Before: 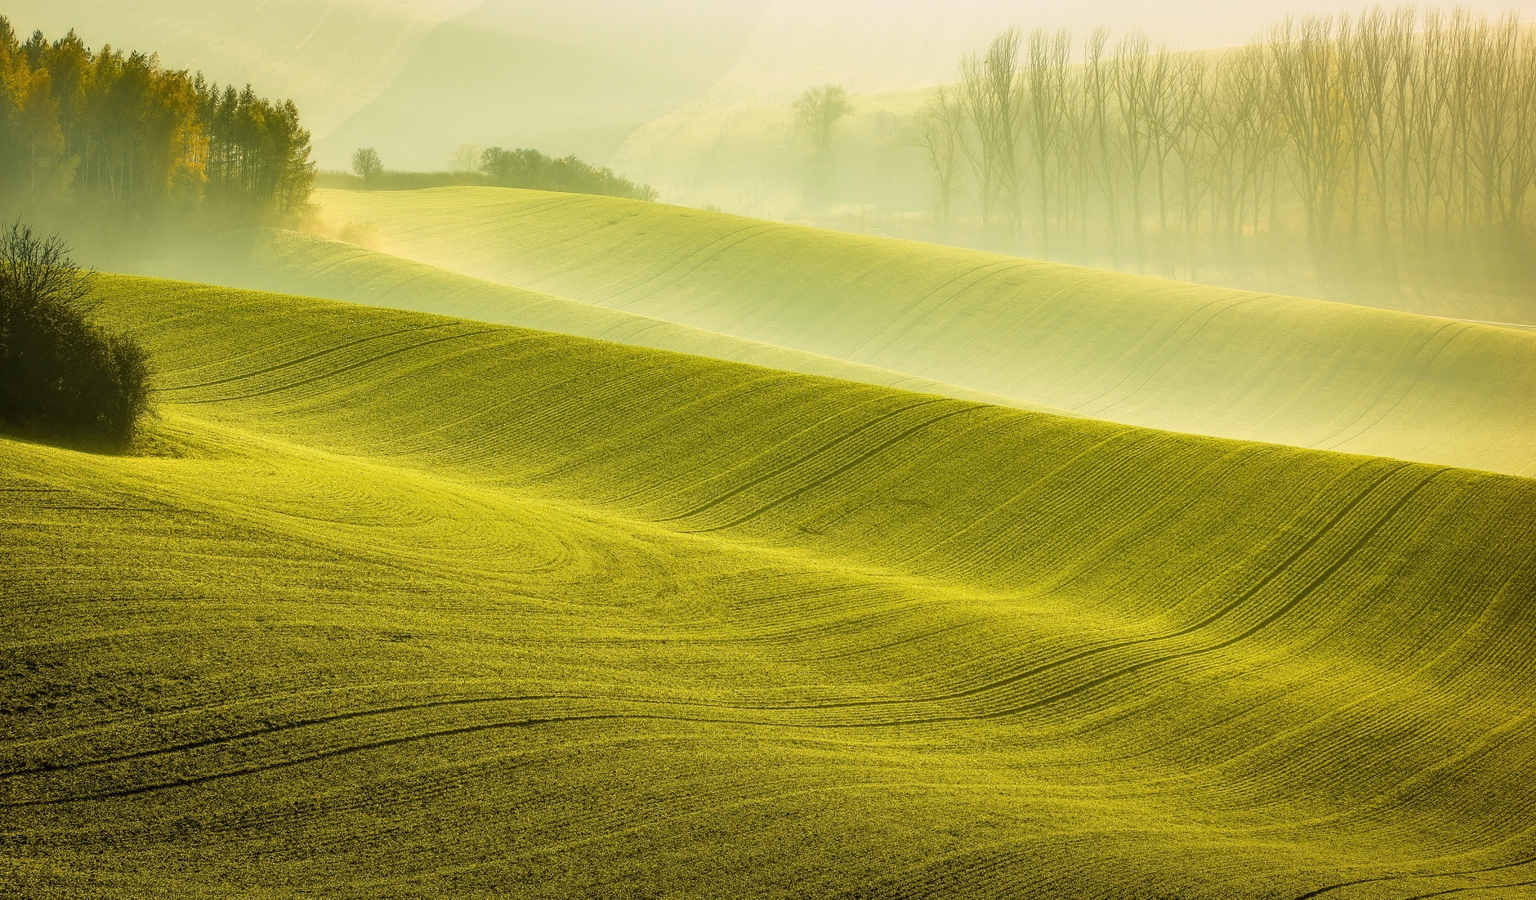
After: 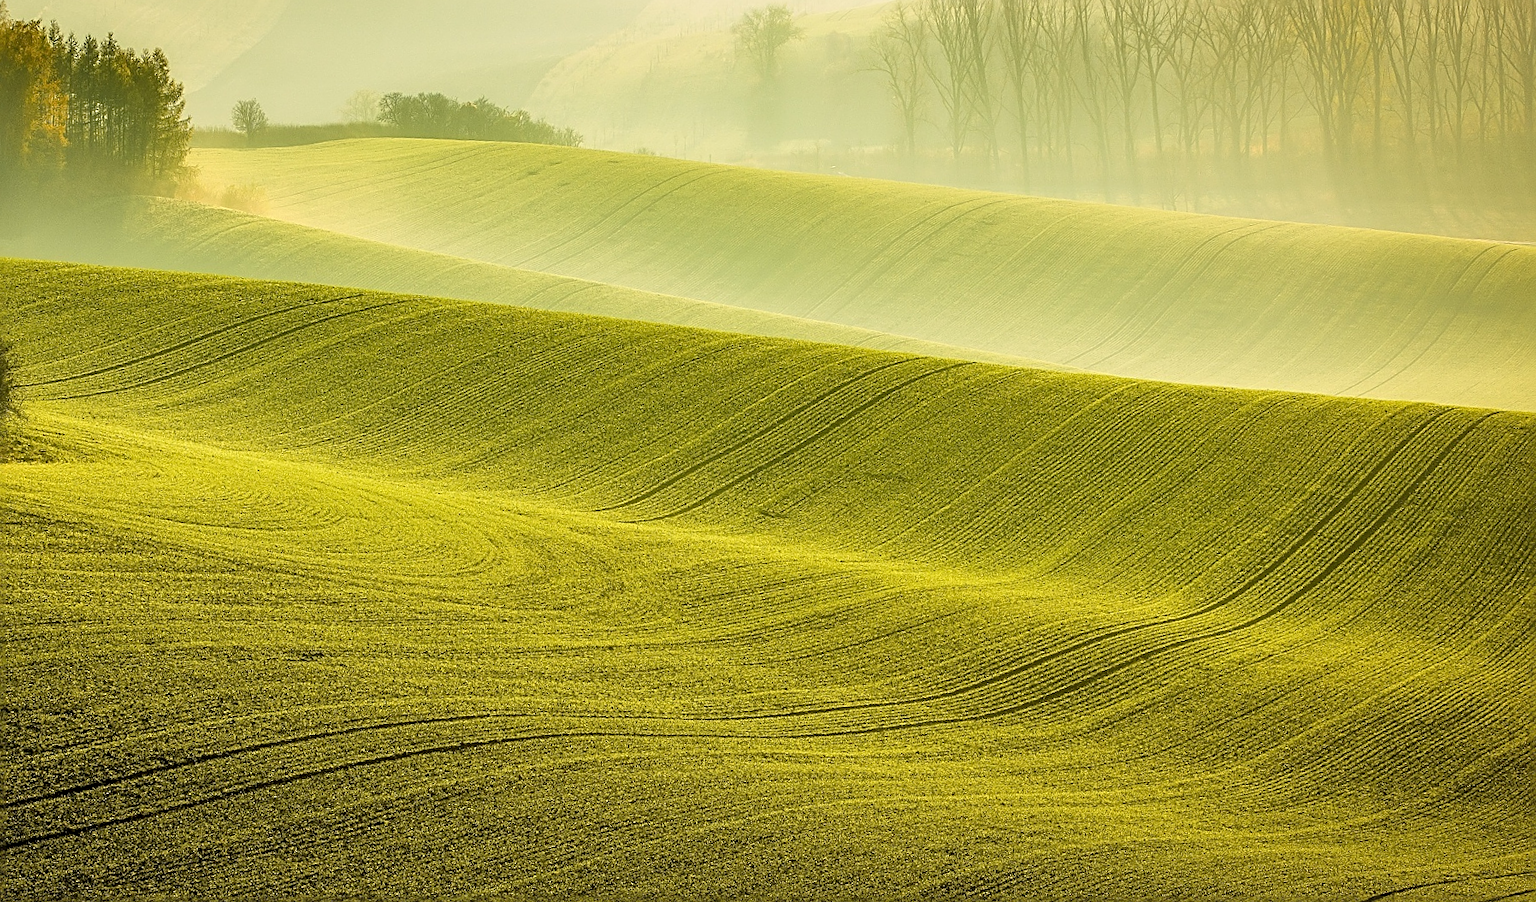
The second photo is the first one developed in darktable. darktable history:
crop and rotate: angle 2.47°, left 5.944%, top 5.677%
sharpen: radius 2.627, amount 0.696
